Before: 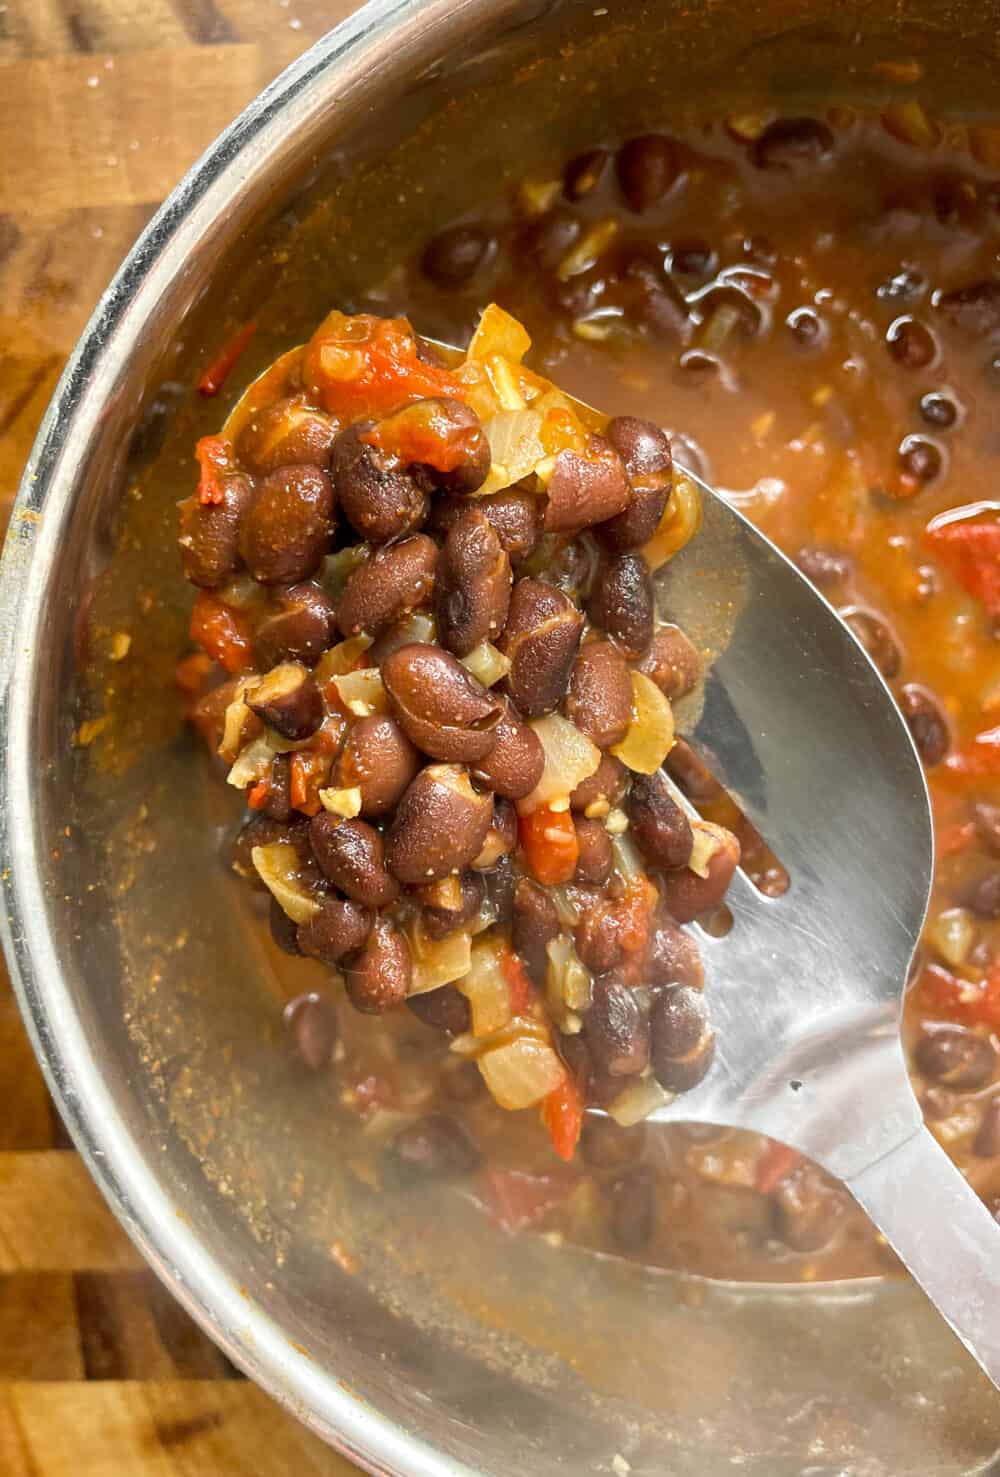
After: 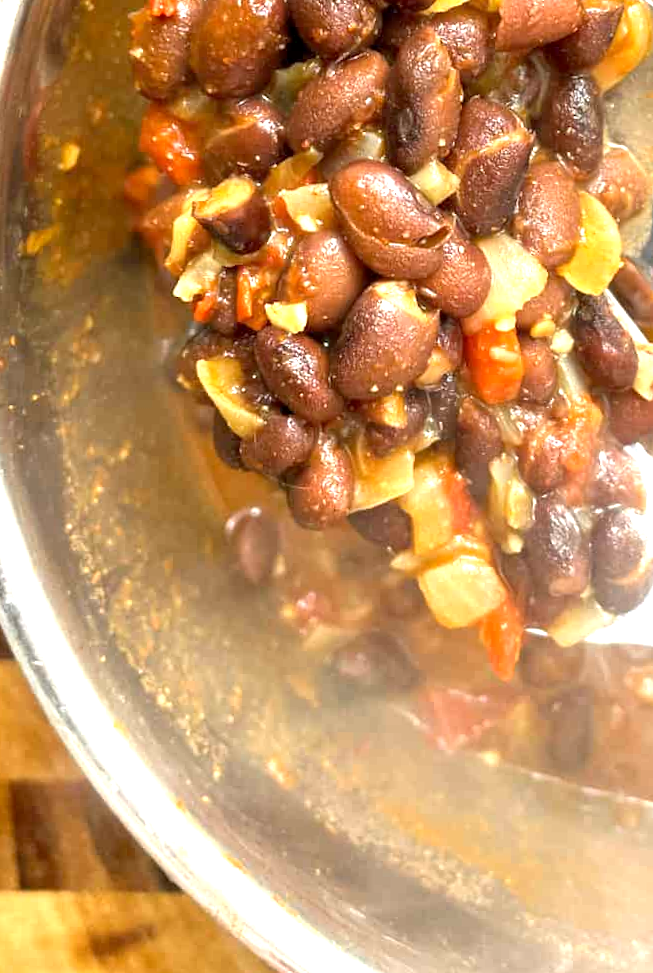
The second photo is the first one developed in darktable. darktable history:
exposure: black level correction 0.001, exposure 0.958 EV, compensate highlight preservation false
crop and rotate: angle -1.14°, left 4.049%, top 32.17%, right 28.671%
